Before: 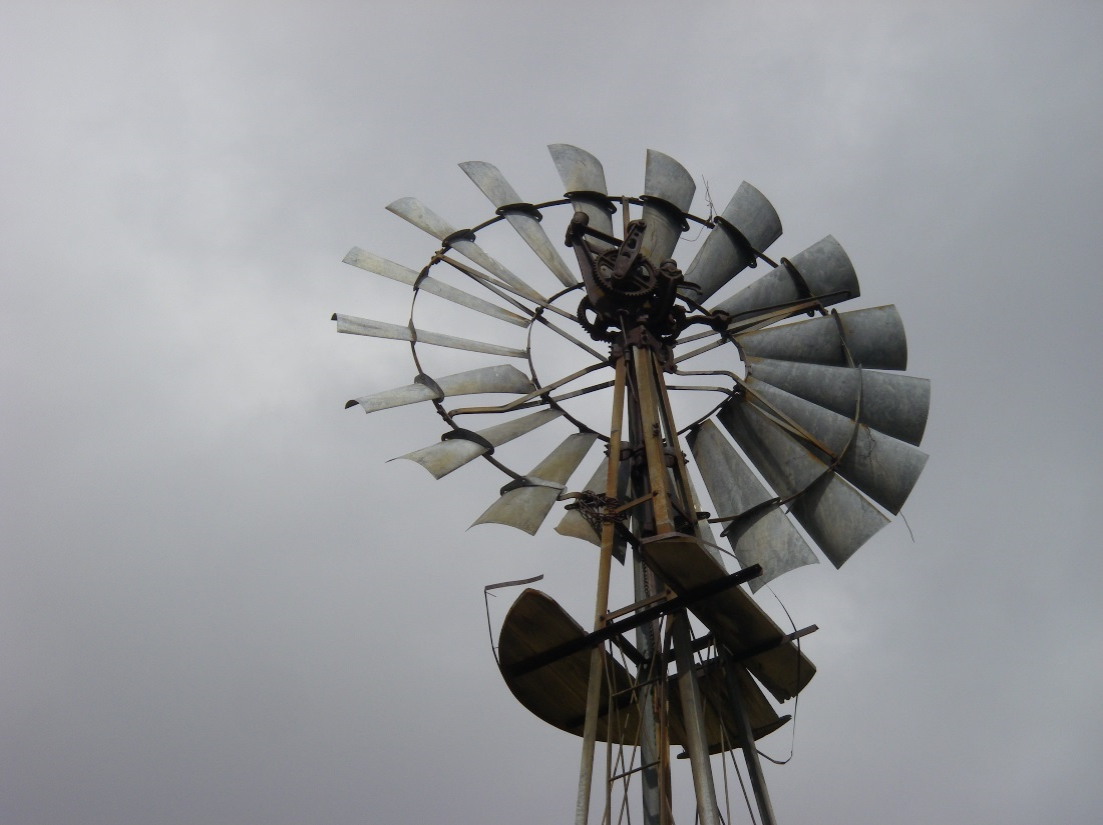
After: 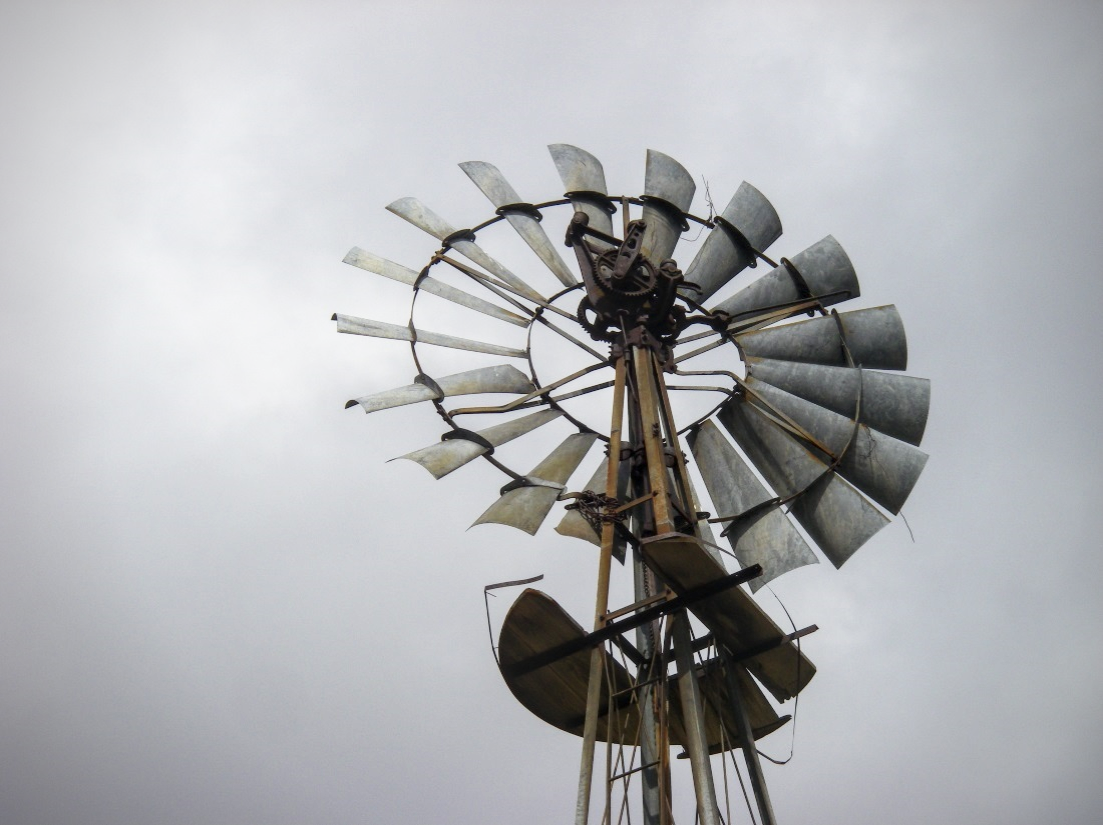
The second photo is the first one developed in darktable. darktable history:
local contrast: on, module defaults
base curve: curves: ch0 [(0, 0) (0.557, 0.834) (1, 1)], preserve colors none
vignetting: fall-off radius 83.21%, brightness -0.82, unbound false
